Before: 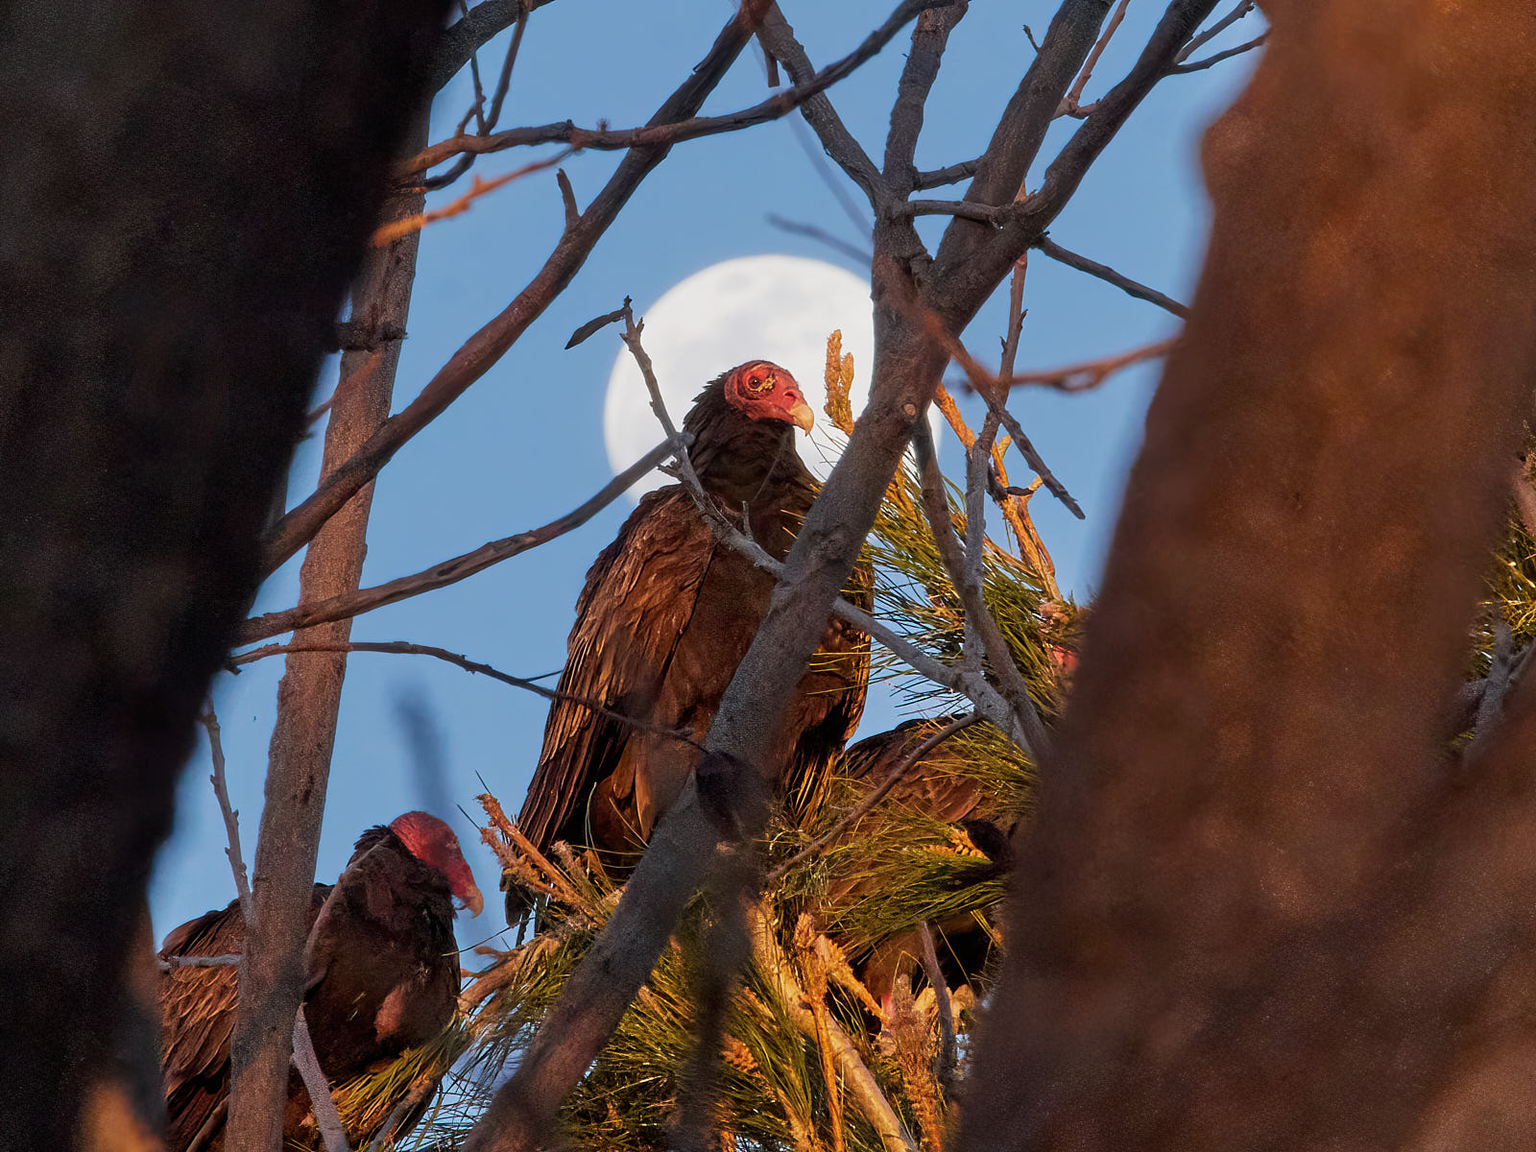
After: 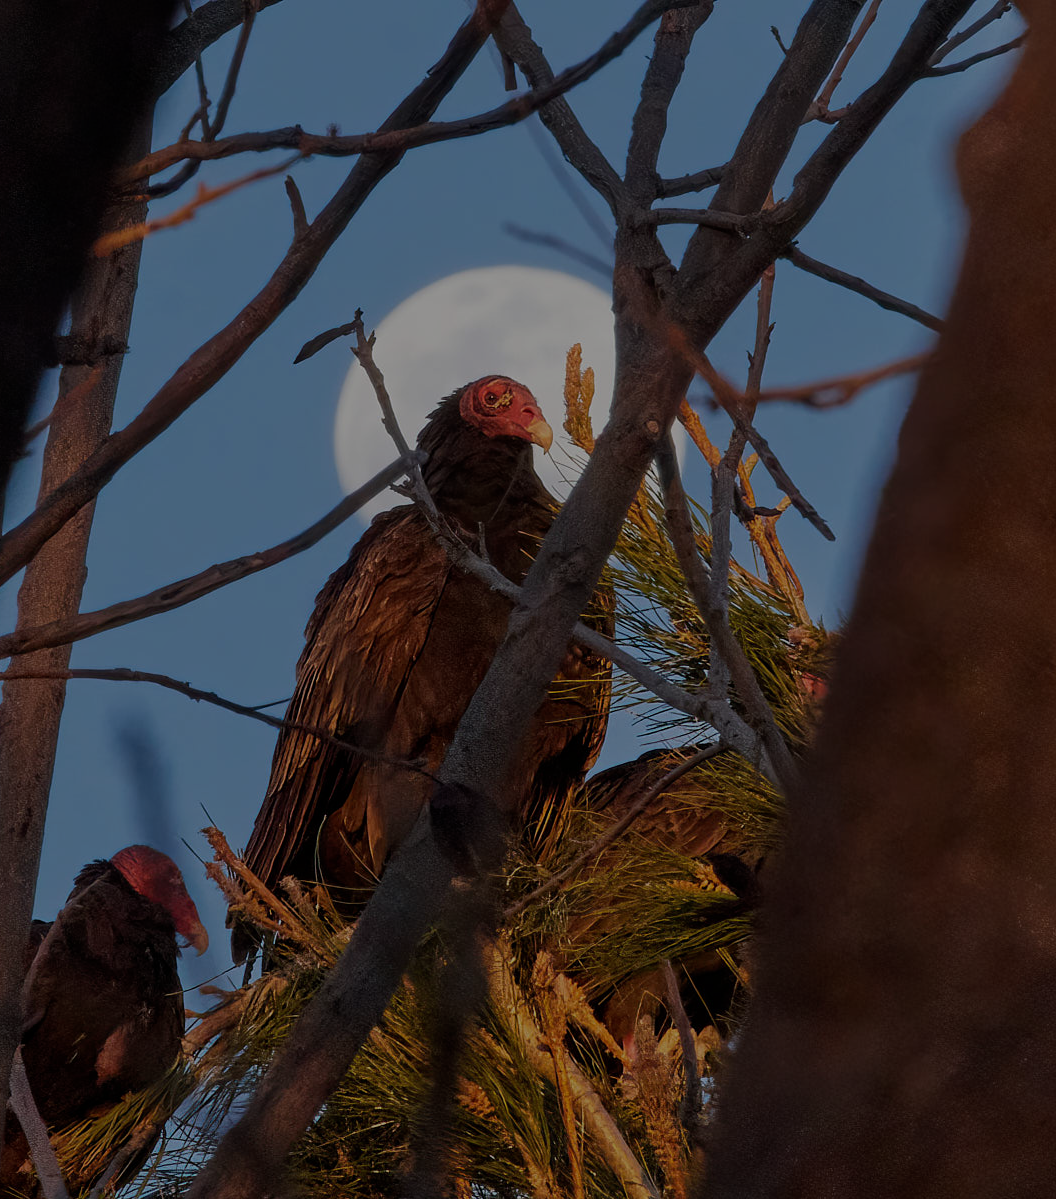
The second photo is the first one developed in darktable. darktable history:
exposure: exposure -1.468 EV, compensate highlight preservation false
tone equalizer: on, module defaults
crop and rotate: left 18.442%, right 15.508%
rgb levels: preserve colors max RGB
